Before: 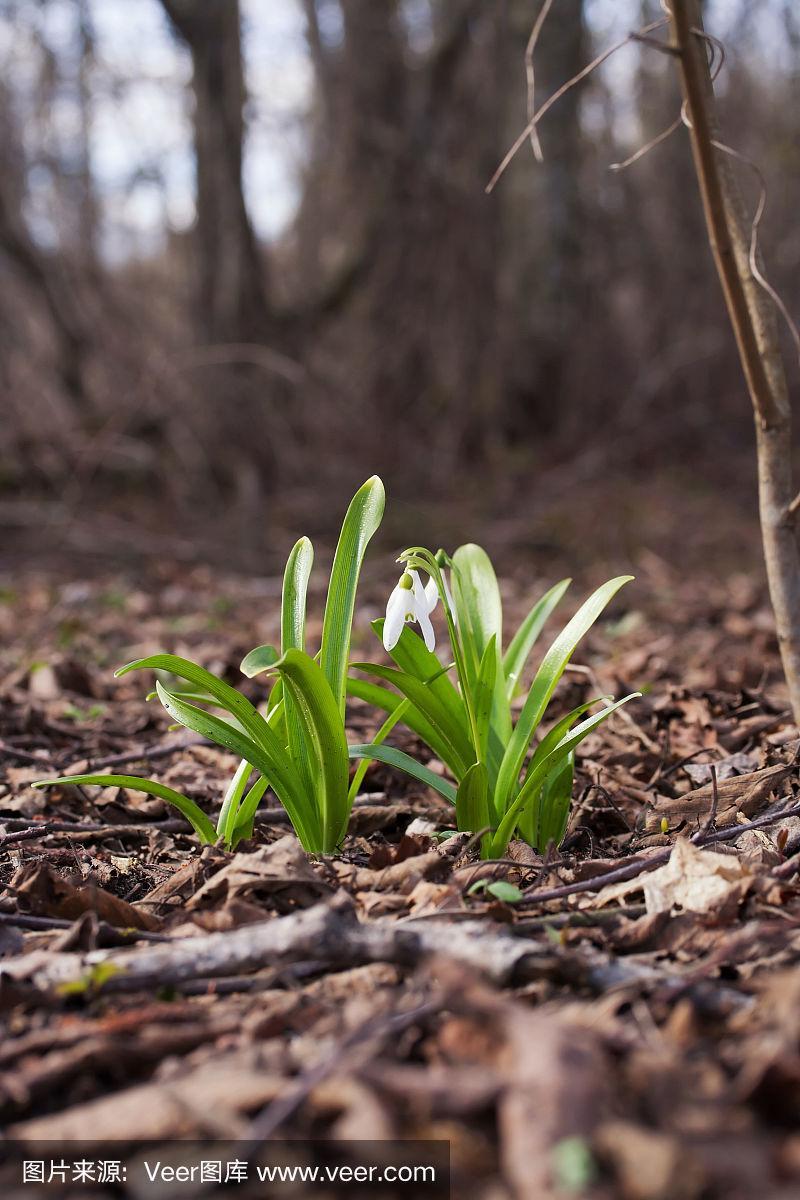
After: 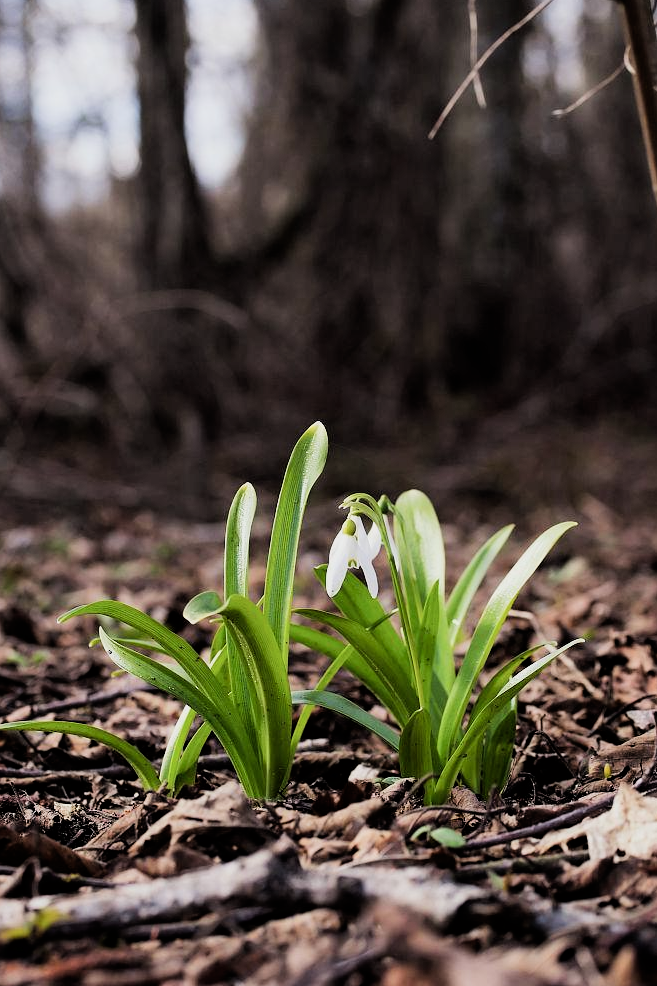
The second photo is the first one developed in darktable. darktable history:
filmic rgb: black relative exposure -5 EV, white relative exposure 3.5 EV, hardness 3.19, contrast 1.4, highlights saturation mix -30%
crop and rotate: left 7.196%, top 4.574%, right 10.605%, bottom 13.178%
